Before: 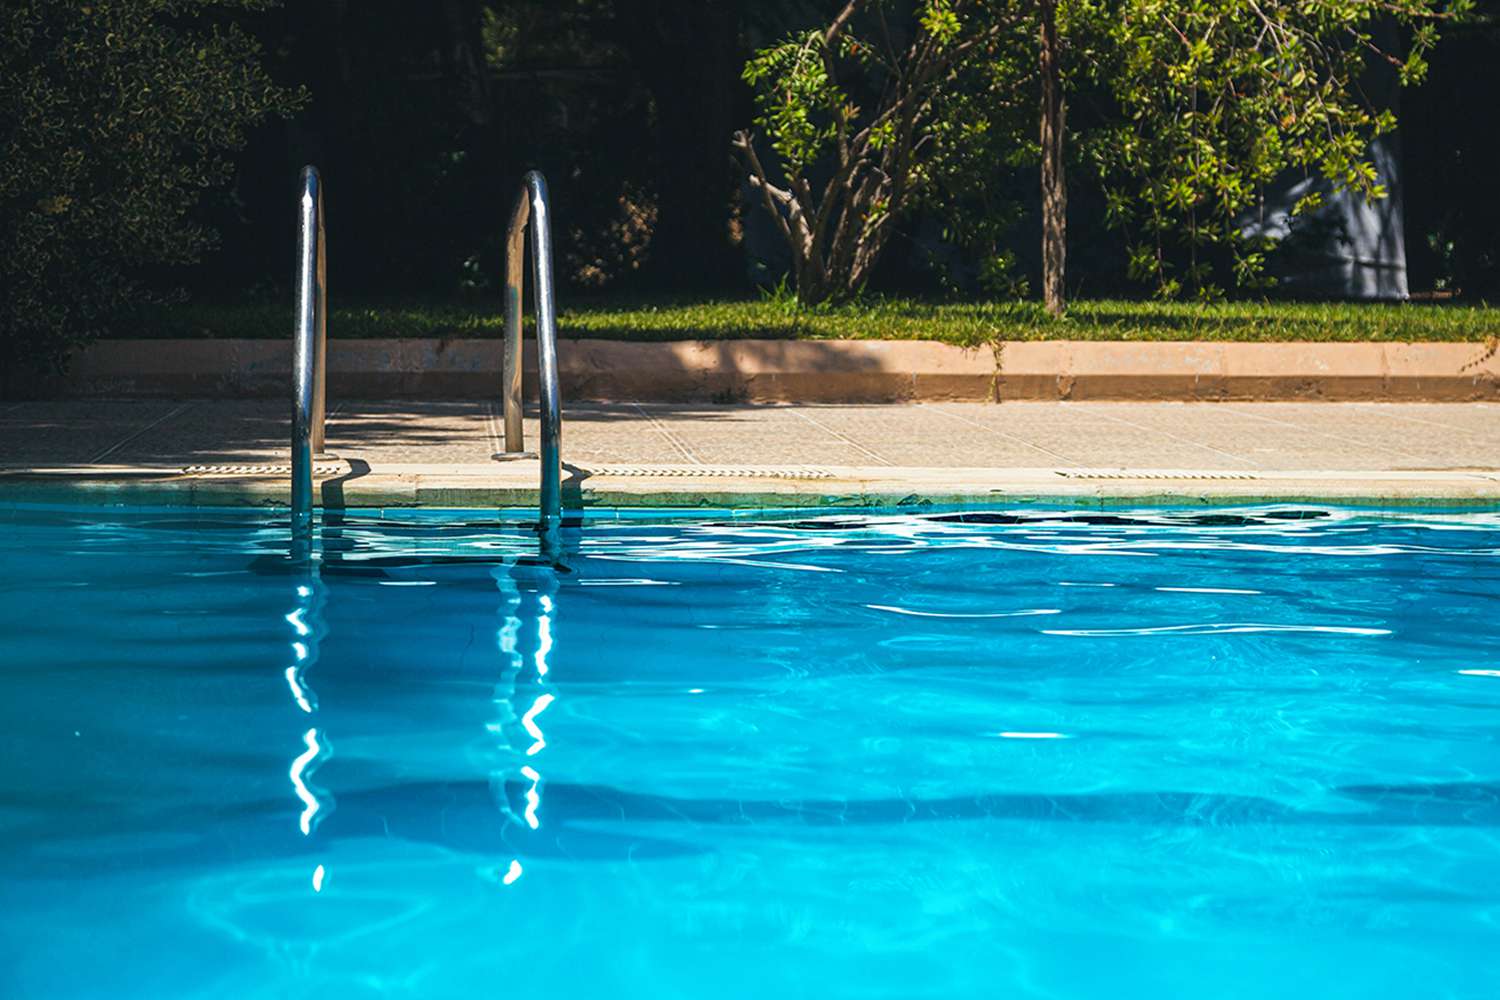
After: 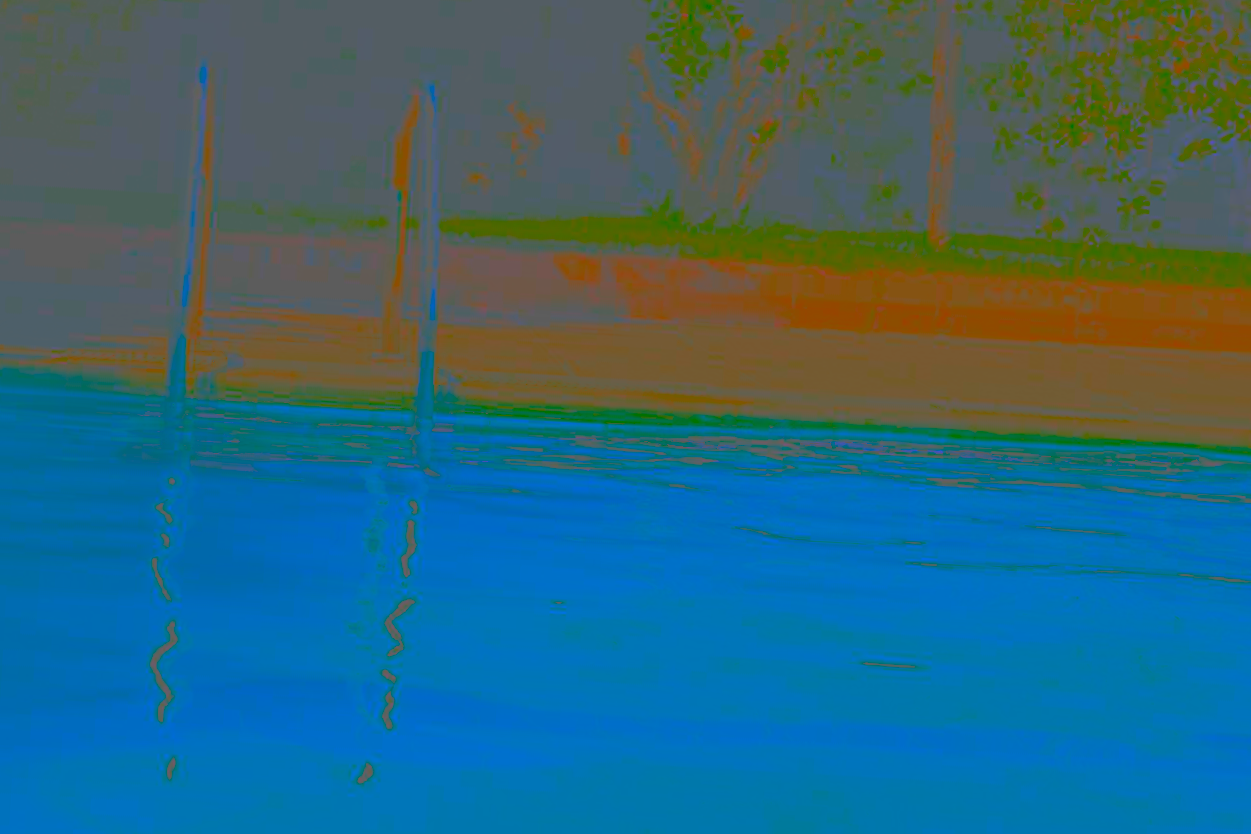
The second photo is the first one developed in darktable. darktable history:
crop and rotate: angle -3.17°, left 5.128%, top 5.159%, right 4.647%, bottom 4.618%
contrast brightness saturation: contrast -0.98, brightness -0.167, saturation 0.738
